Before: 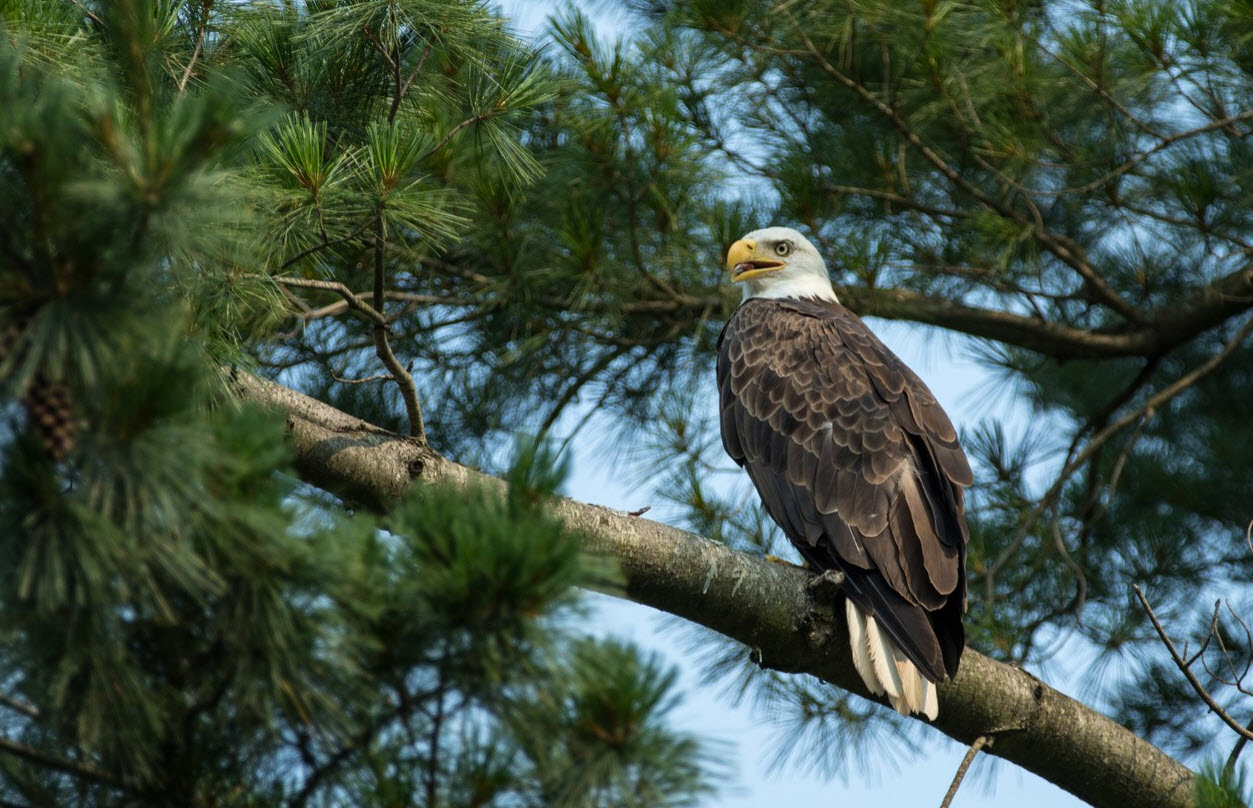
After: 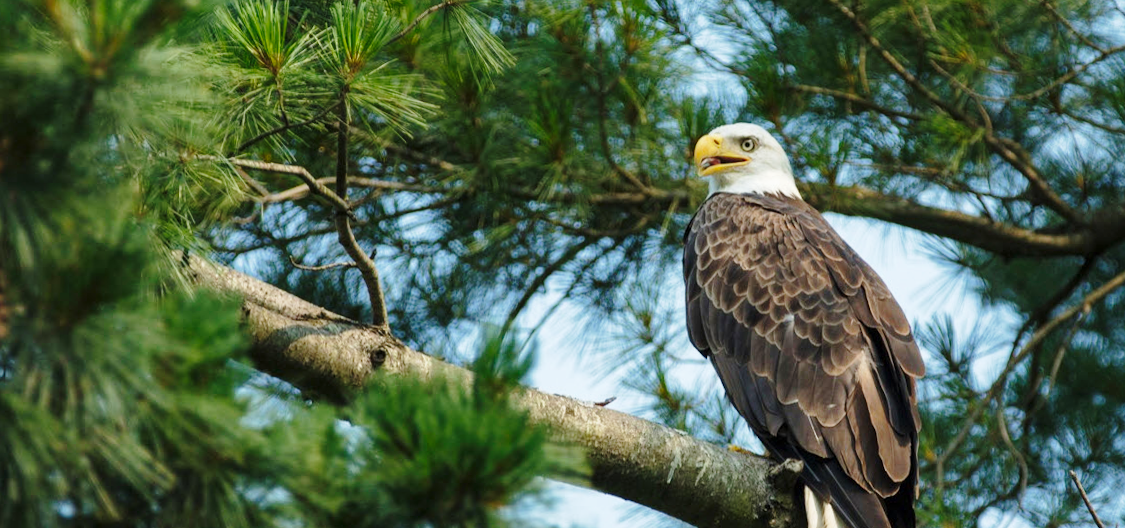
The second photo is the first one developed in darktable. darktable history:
base curve: curves: ch0 [(0, 0) (0.028, 0.03) (0.121, 0.232) (0.46, 0.748) (0.859, 0.968) (1, 1)], preserve colors none
exposure: compensate highlight preservation false
crop: left 5.596%, top 10.314%, right 3.534%, bottom 19.395%
shadows and highlights: on, module defaults
rotate and perspective: rotation 0.679°, lens shift (horizontal) 0.136, crop left 0.009, crop right 0.991, crop top 0.078, crop bottom 0.95
